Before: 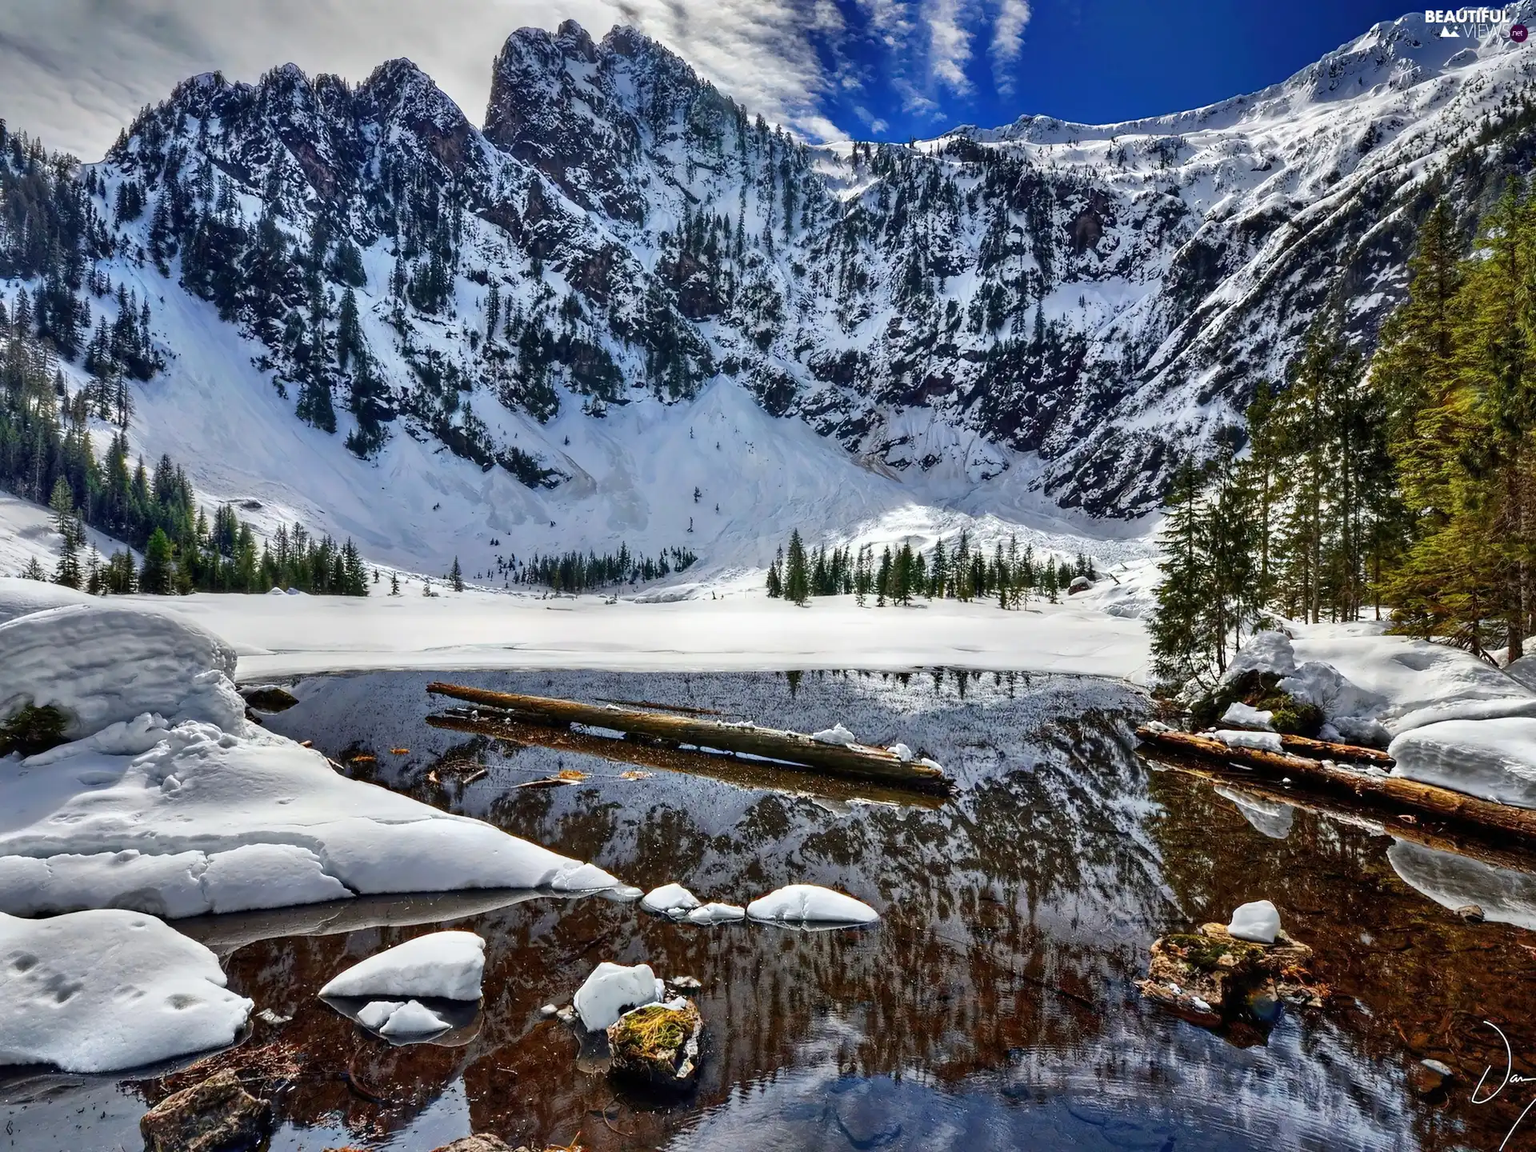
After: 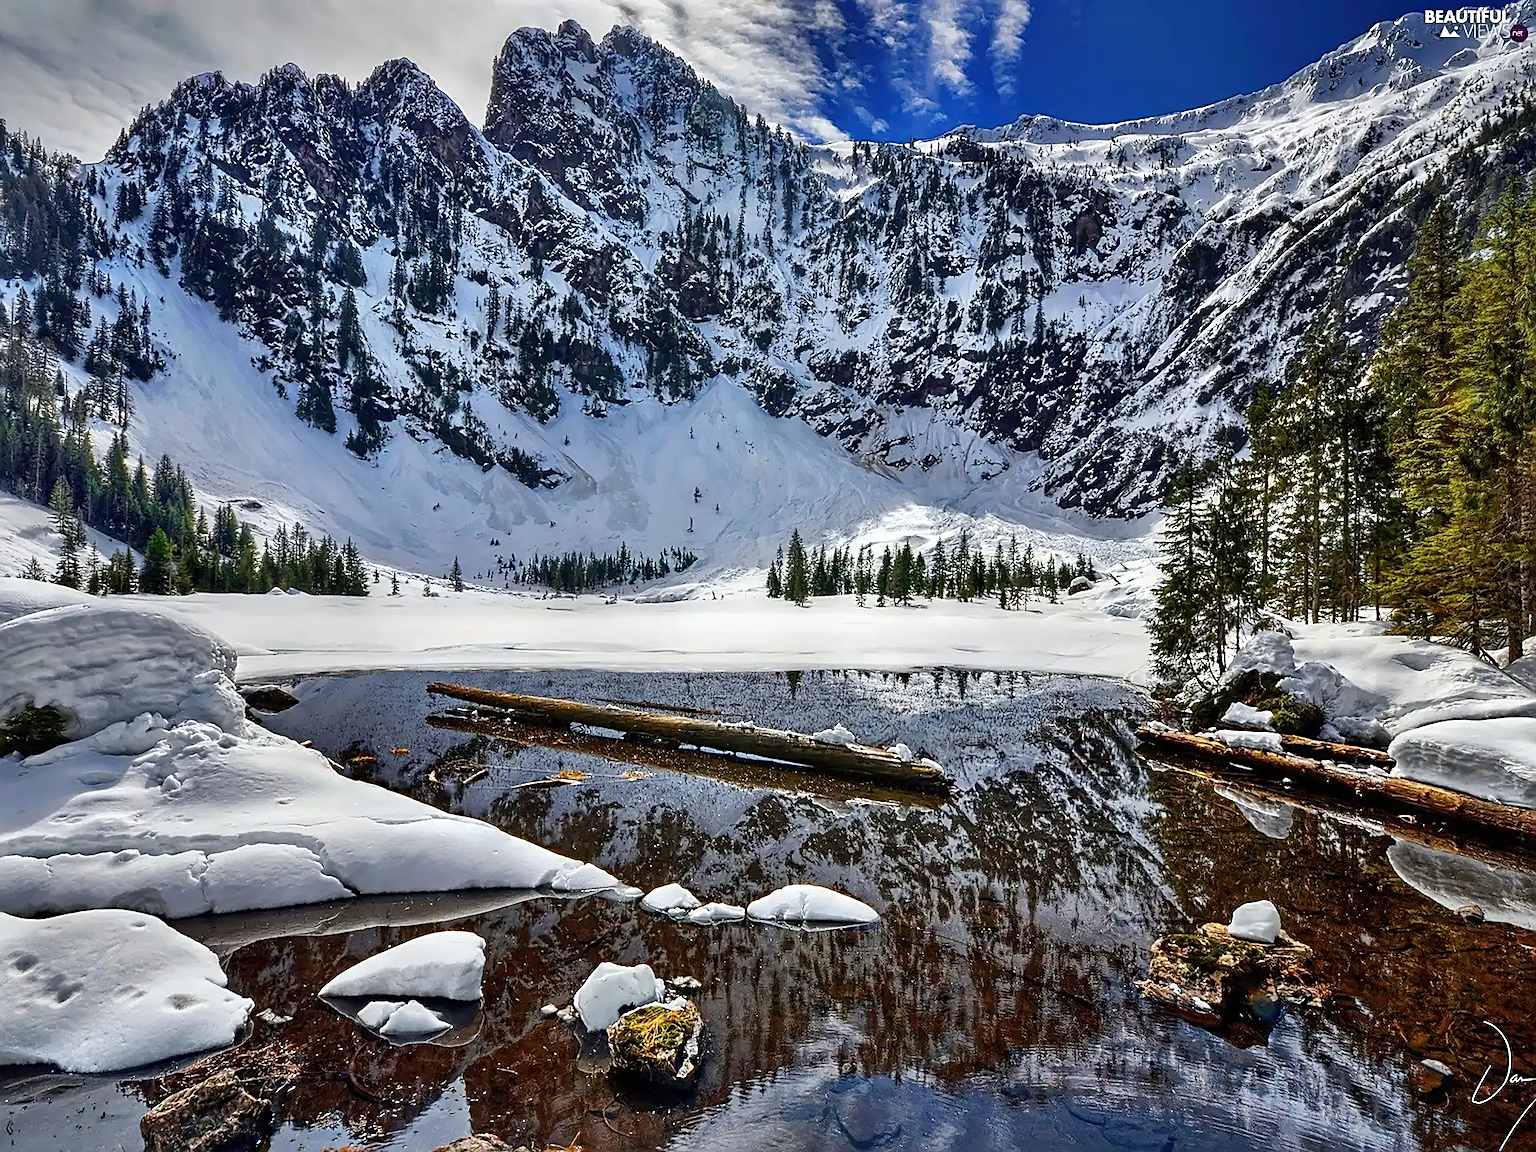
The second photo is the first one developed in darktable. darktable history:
sharpen: amount 0.737
